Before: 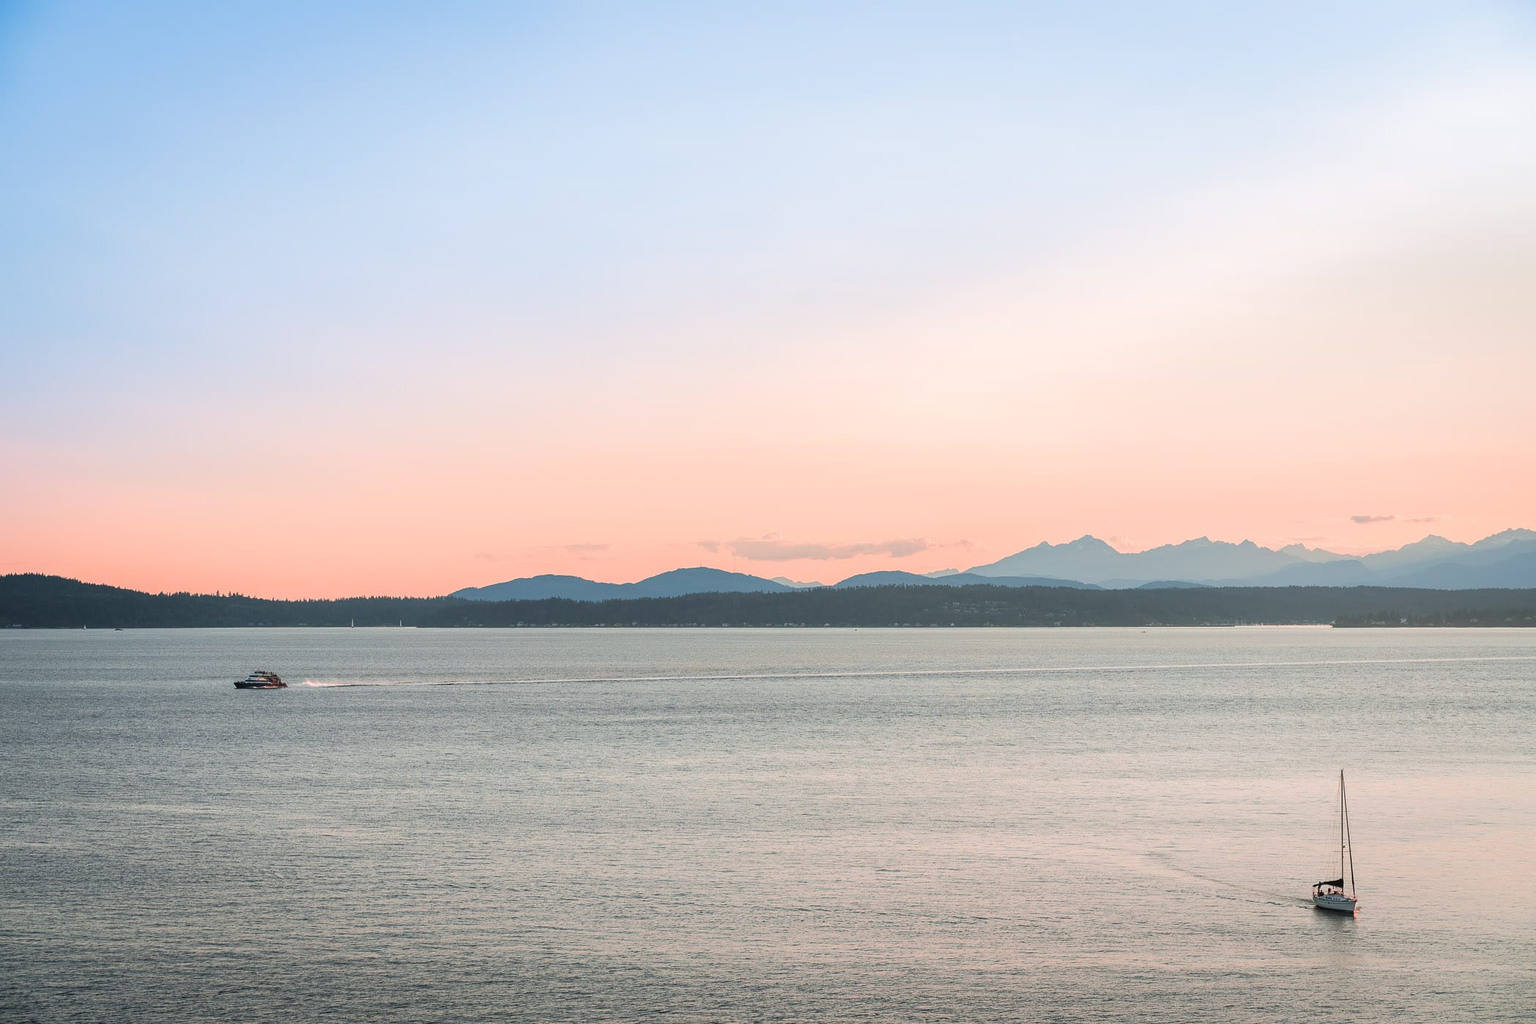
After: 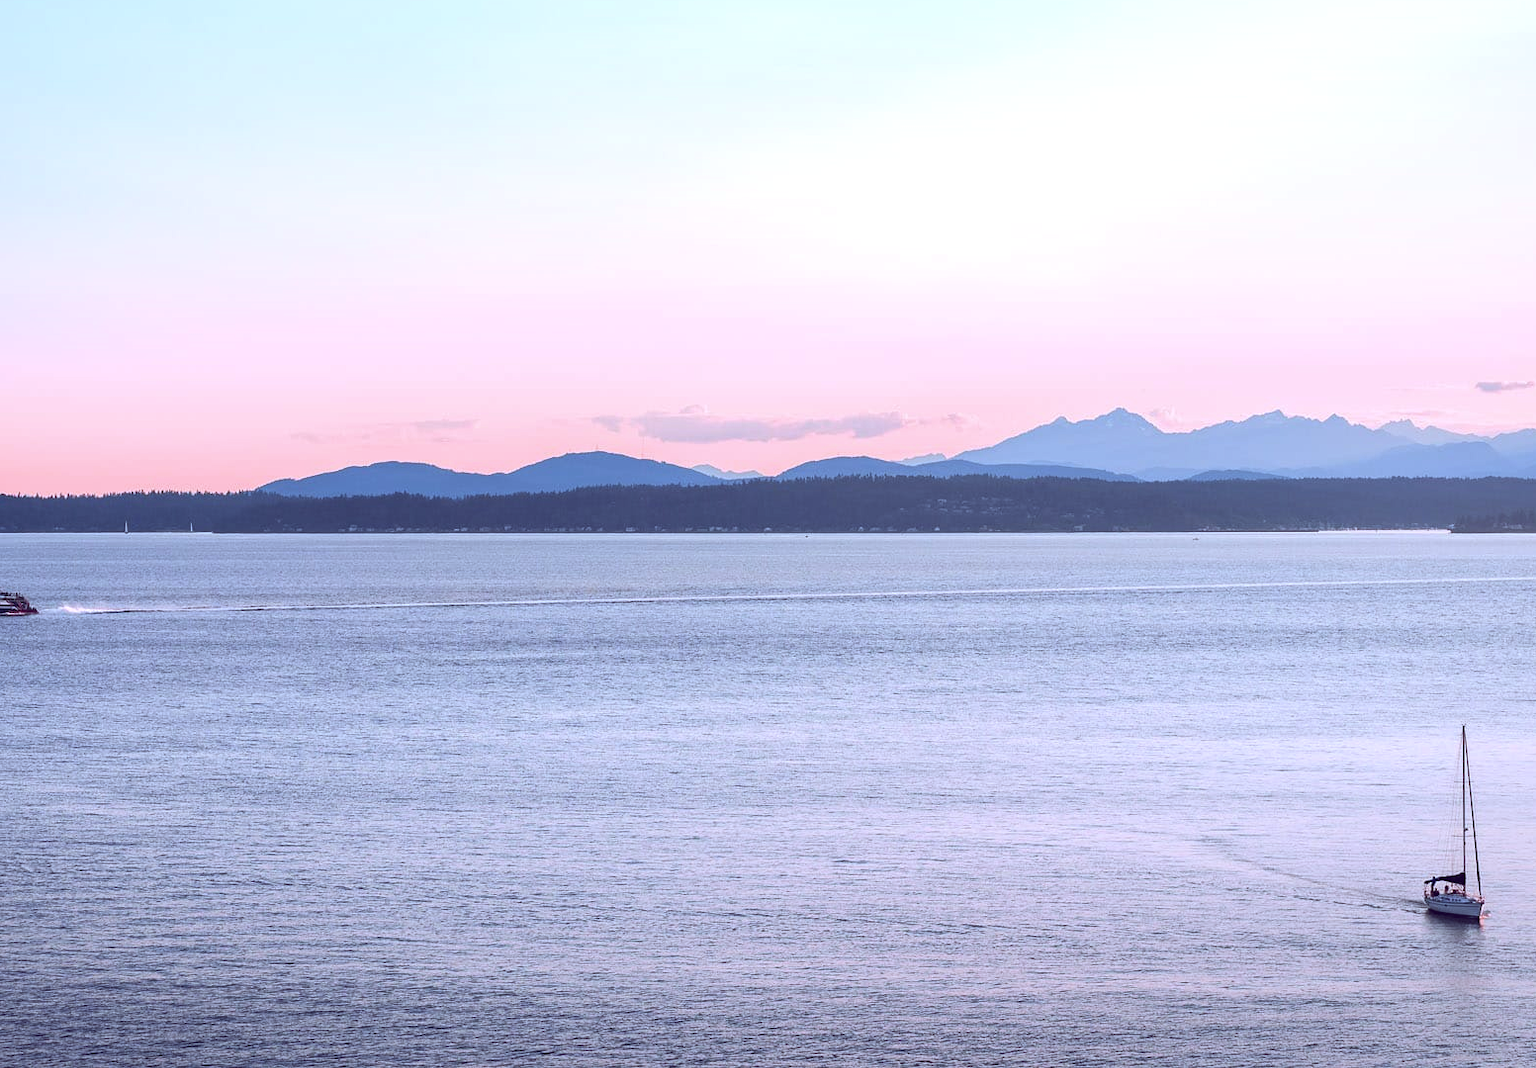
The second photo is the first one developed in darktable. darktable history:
color balance: lift [1.001, 0.997, 0.99, 1.01], gamma [1.007, 1, 0.975, 1.025], gain [1, 1.065, 1.052, 0.935], contrast 13.25%
crop: left 16.871%, top 22.857%, right 9.116%
white balance: red 0.871, blue 1.249
